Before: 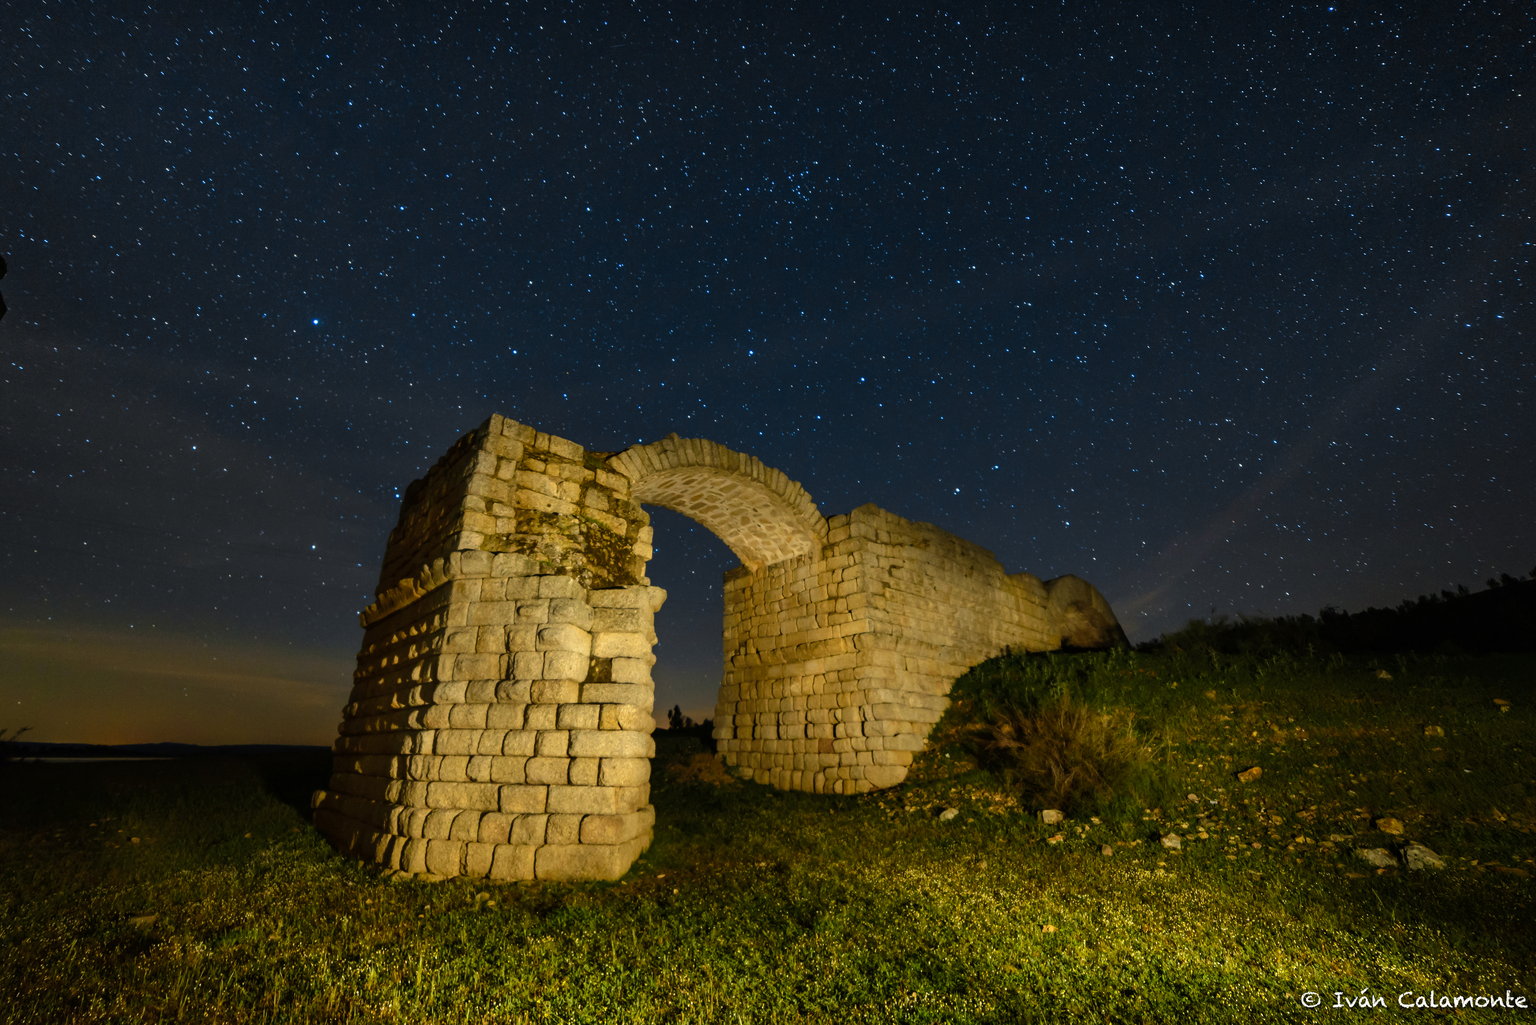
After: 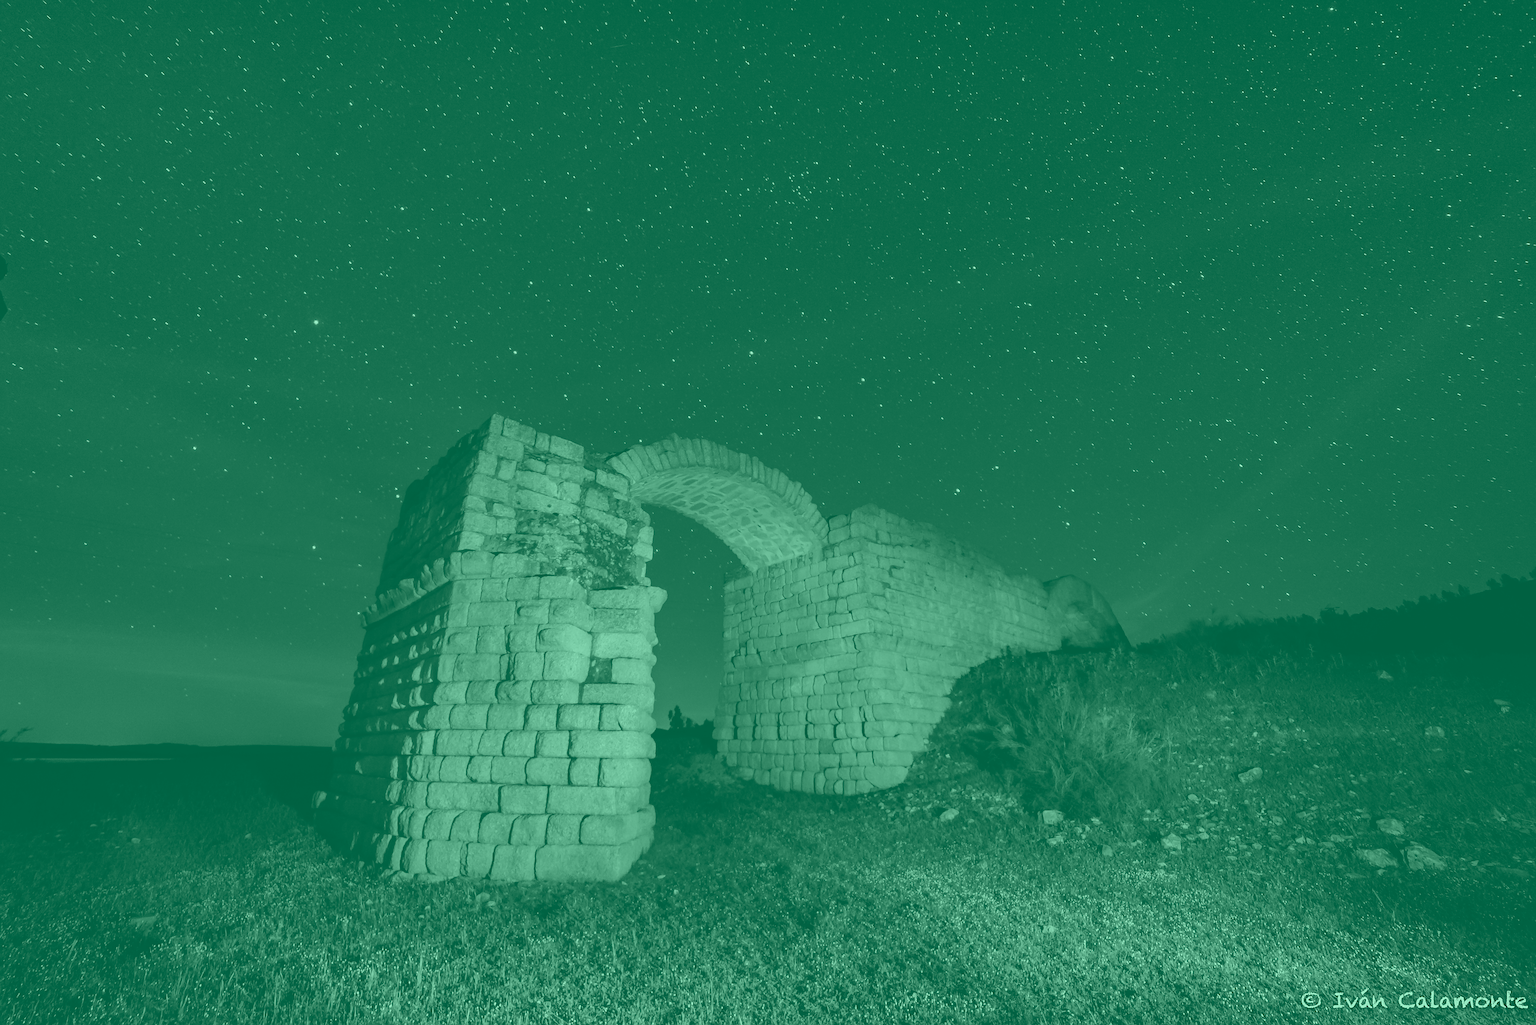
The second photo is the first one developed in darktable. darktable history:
colorize: hue 147.6°, saturation 65%, lightness 21.64%
sharpen: on, module defaults
